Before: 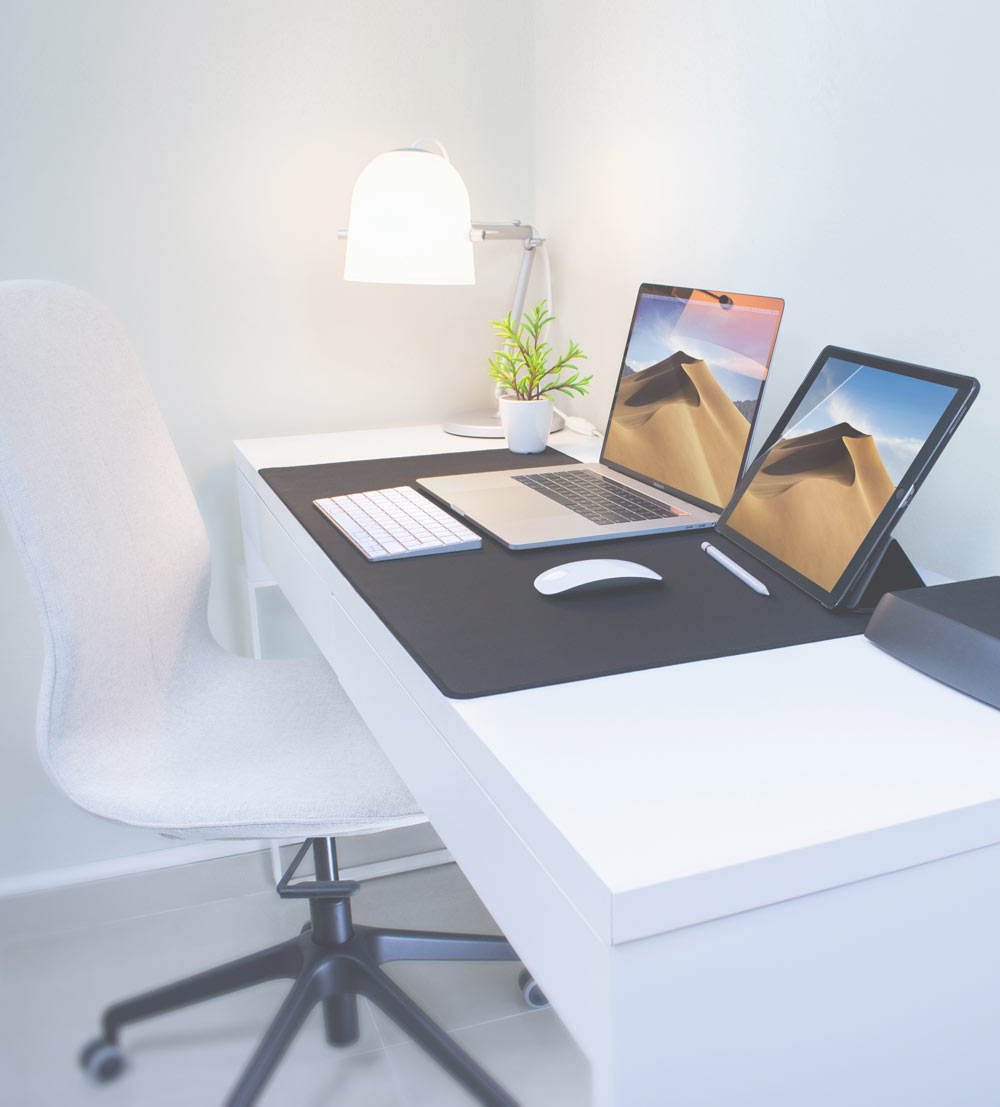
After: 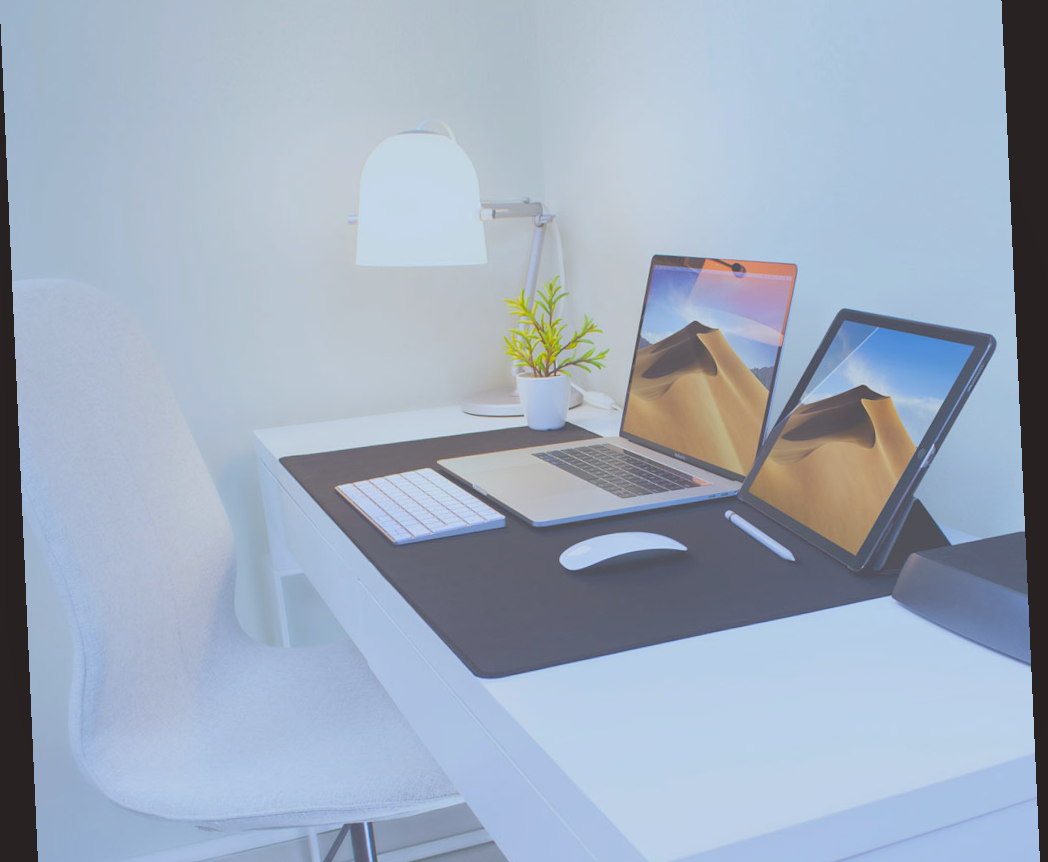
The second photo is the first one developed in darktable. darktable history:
crop: top 3.857%, bottom 21.132%
color correction: highlights a* -0.95, highlights b* 4.5, shadows a* 3.55
white balance: red 0.924, blue 1.095
tone equalizer: on, module defaults
local contrast: mode bilateral grid, contrast 100, coarseness 100, detail 108%, midtone range 0.2
rotate and perspective: rotation -2.56°, automatic cropping off
contrast brightness saturation: contrast -0.28
color zones: curves: ch1 [(0.309, 0.524) (0.41, 0.329) (0.508, 0.509)]; ch2 [(0.25, 0.457) (0.75, 0.5)]
